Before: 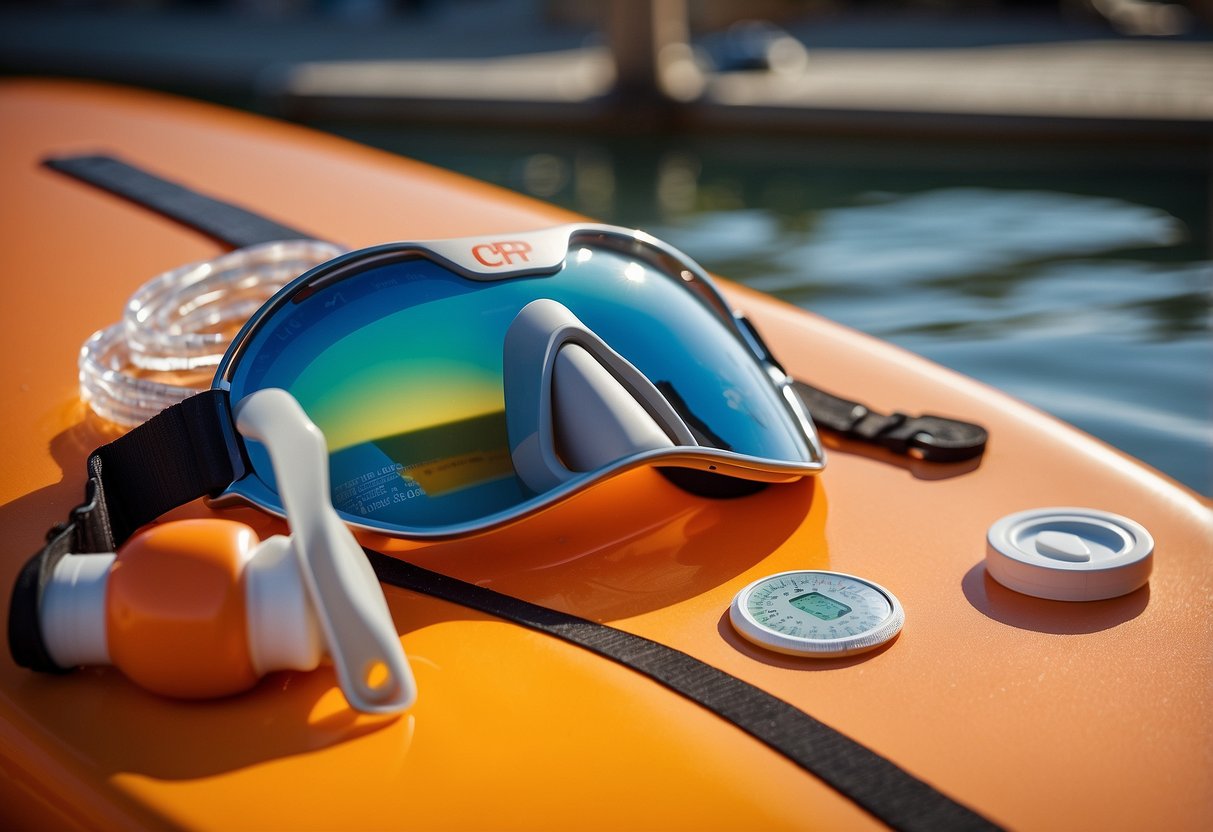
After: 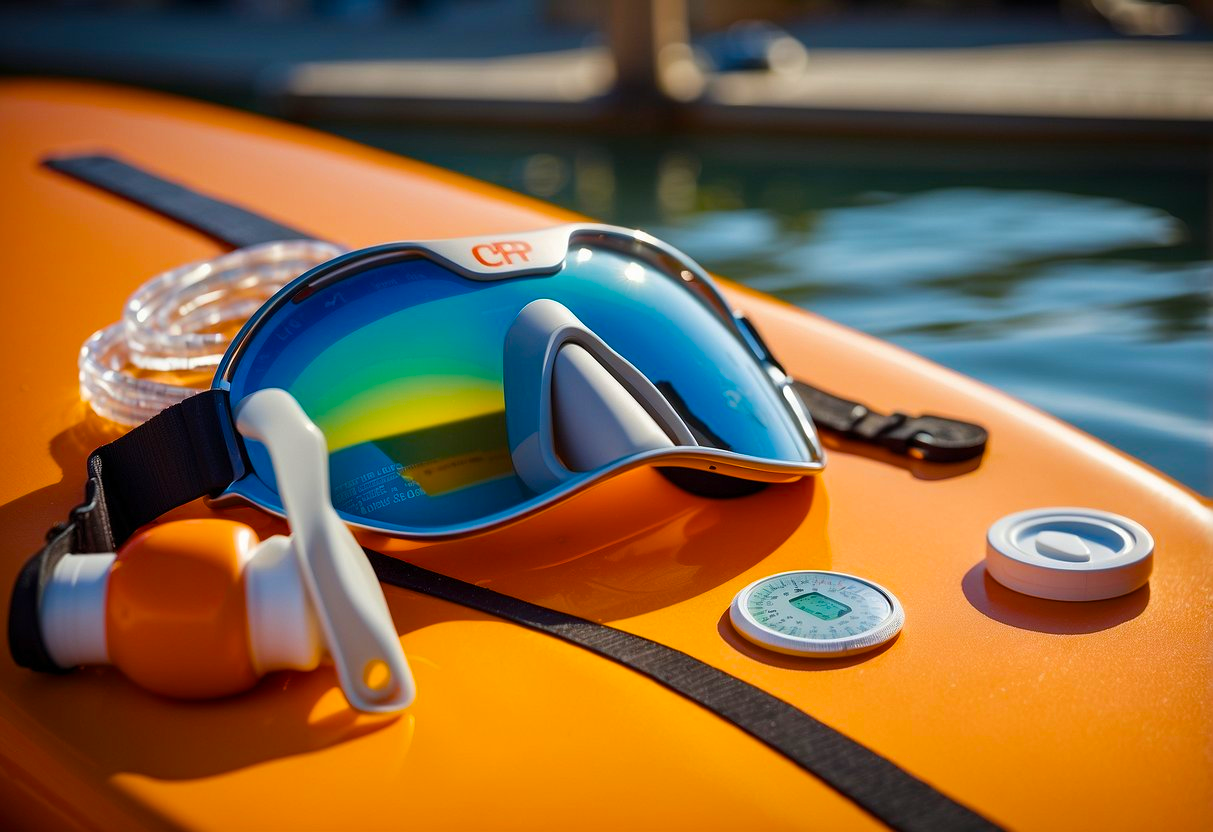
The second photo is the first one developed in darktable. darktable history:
color balance rgb: linear chroma grading › global chroma 15%, perceptual saturation grading › global saturation 30%
rgb levels: preserve colors max RGB
